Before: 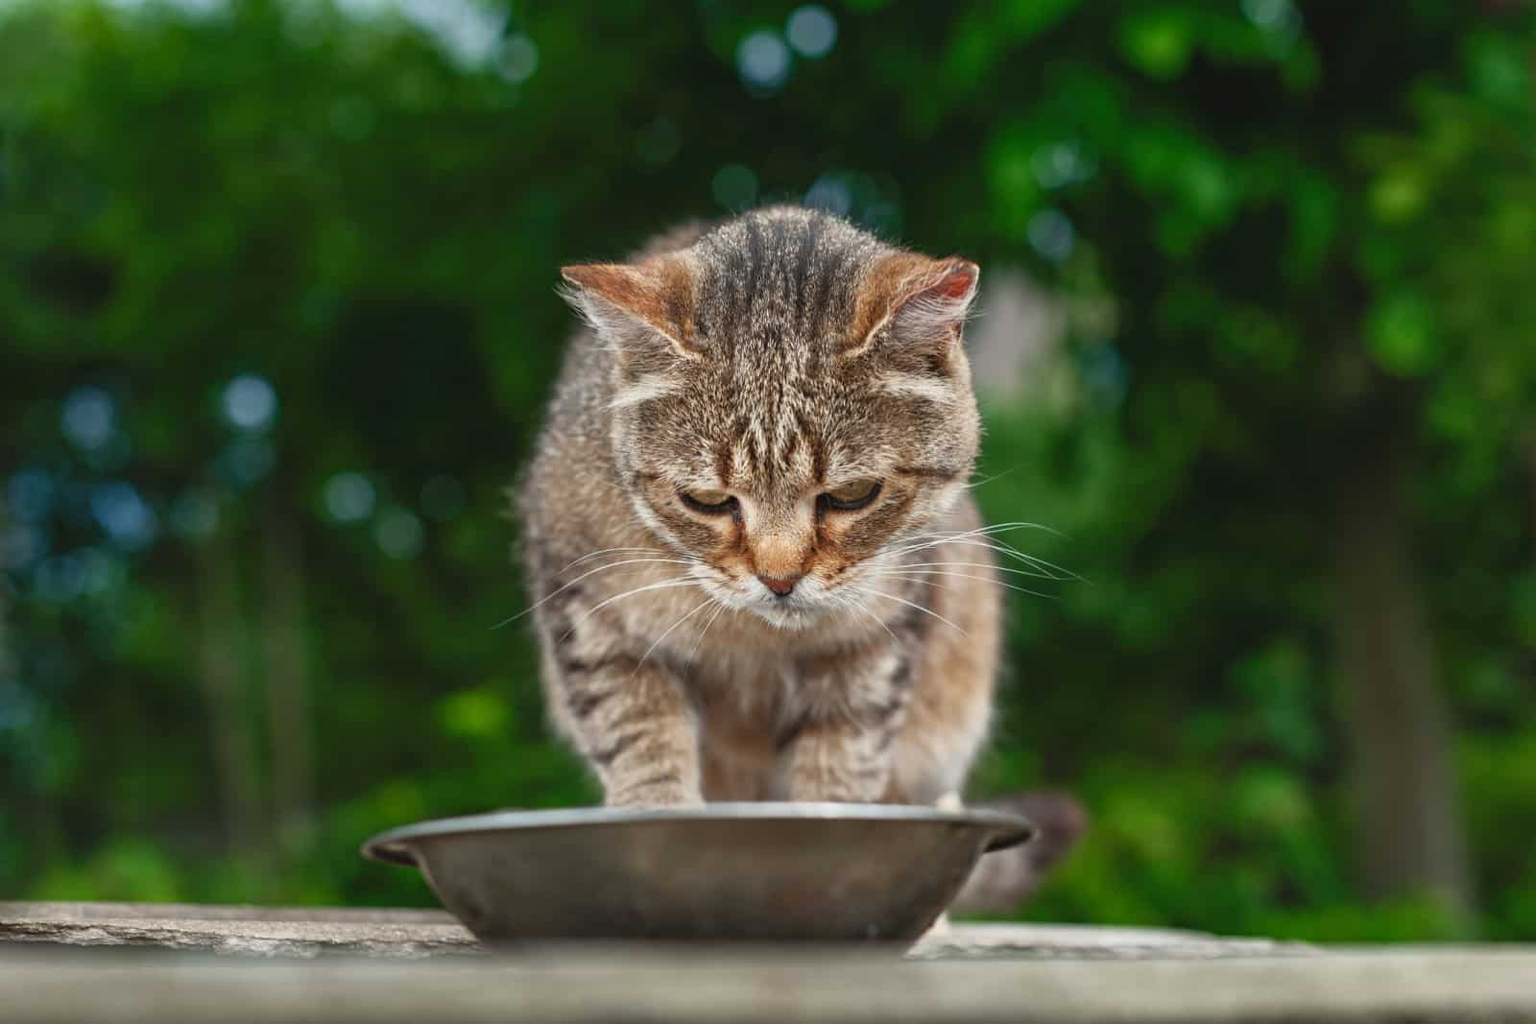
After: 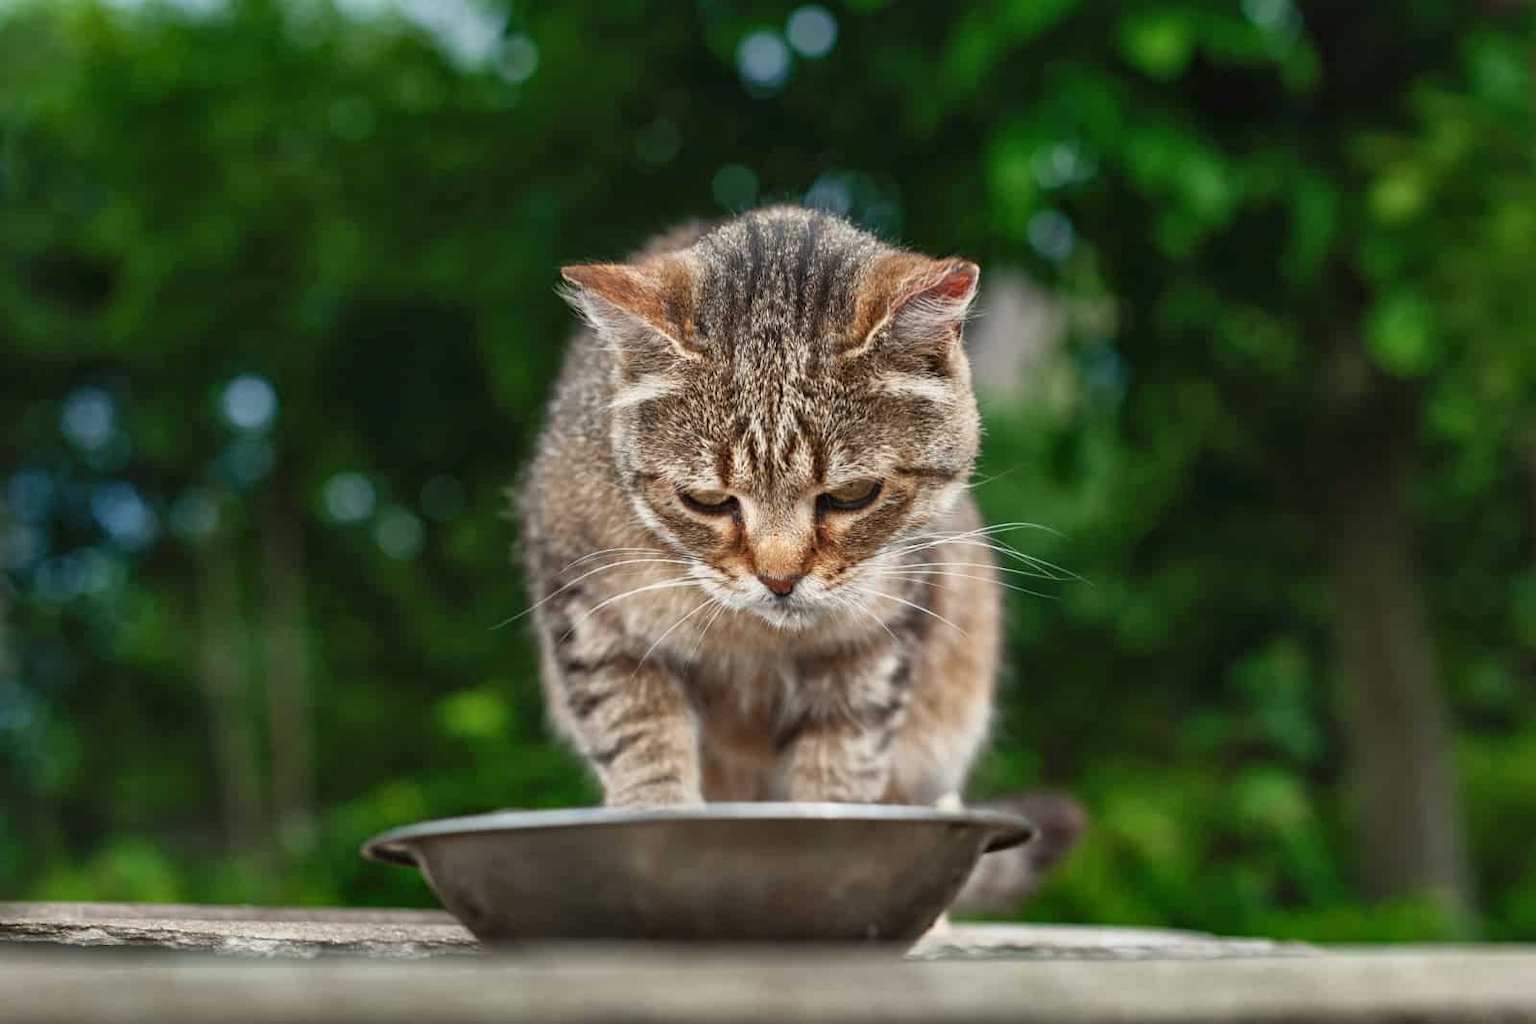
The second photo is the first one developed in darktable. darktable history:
local contrast: mode bilateral grid, contrast 19, coarseness 51, detail 132%, midtone range 0.2
